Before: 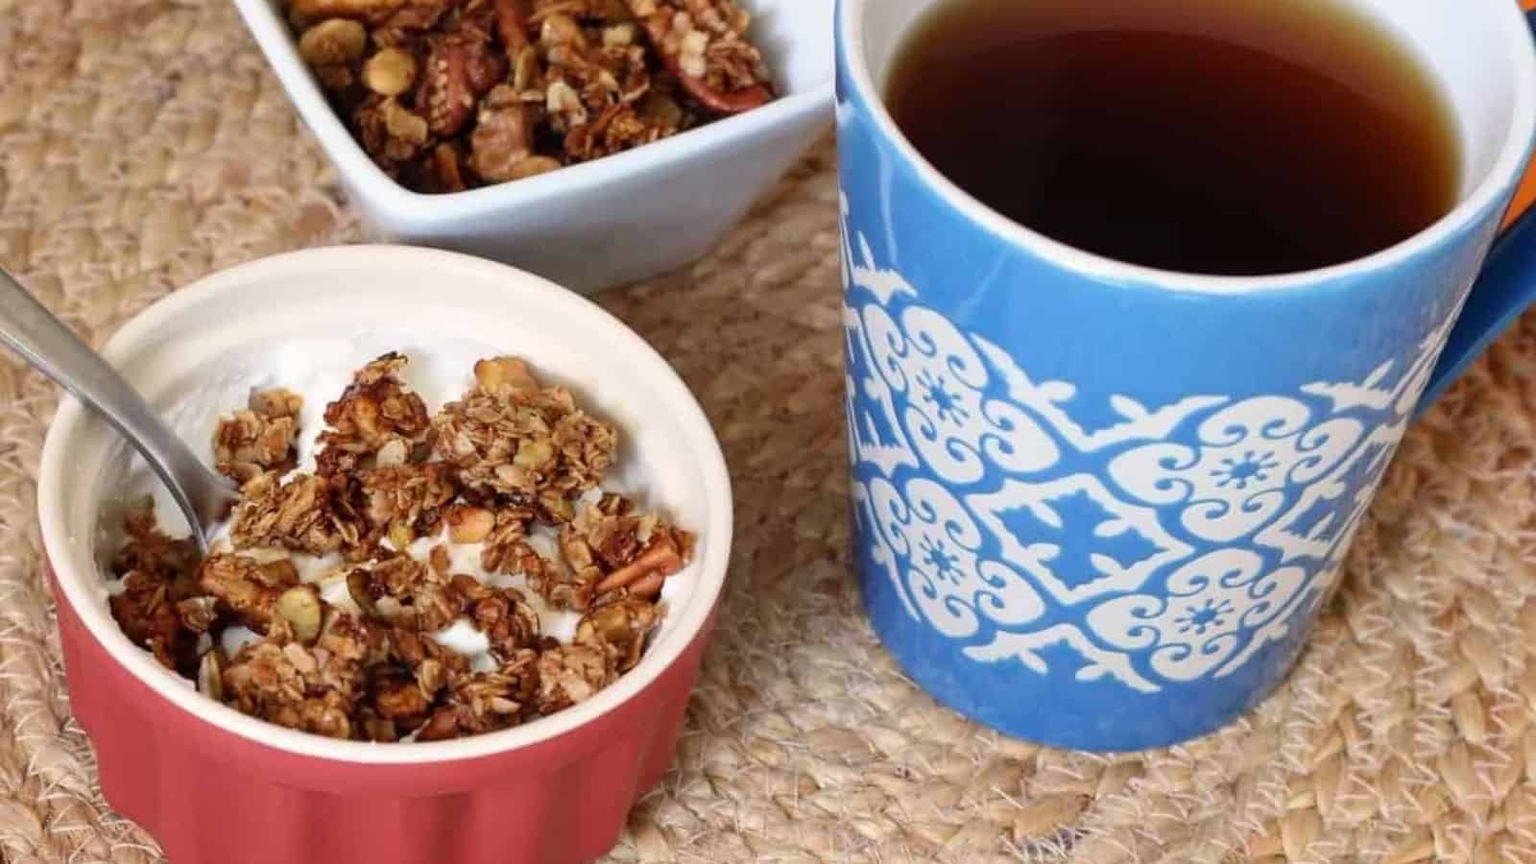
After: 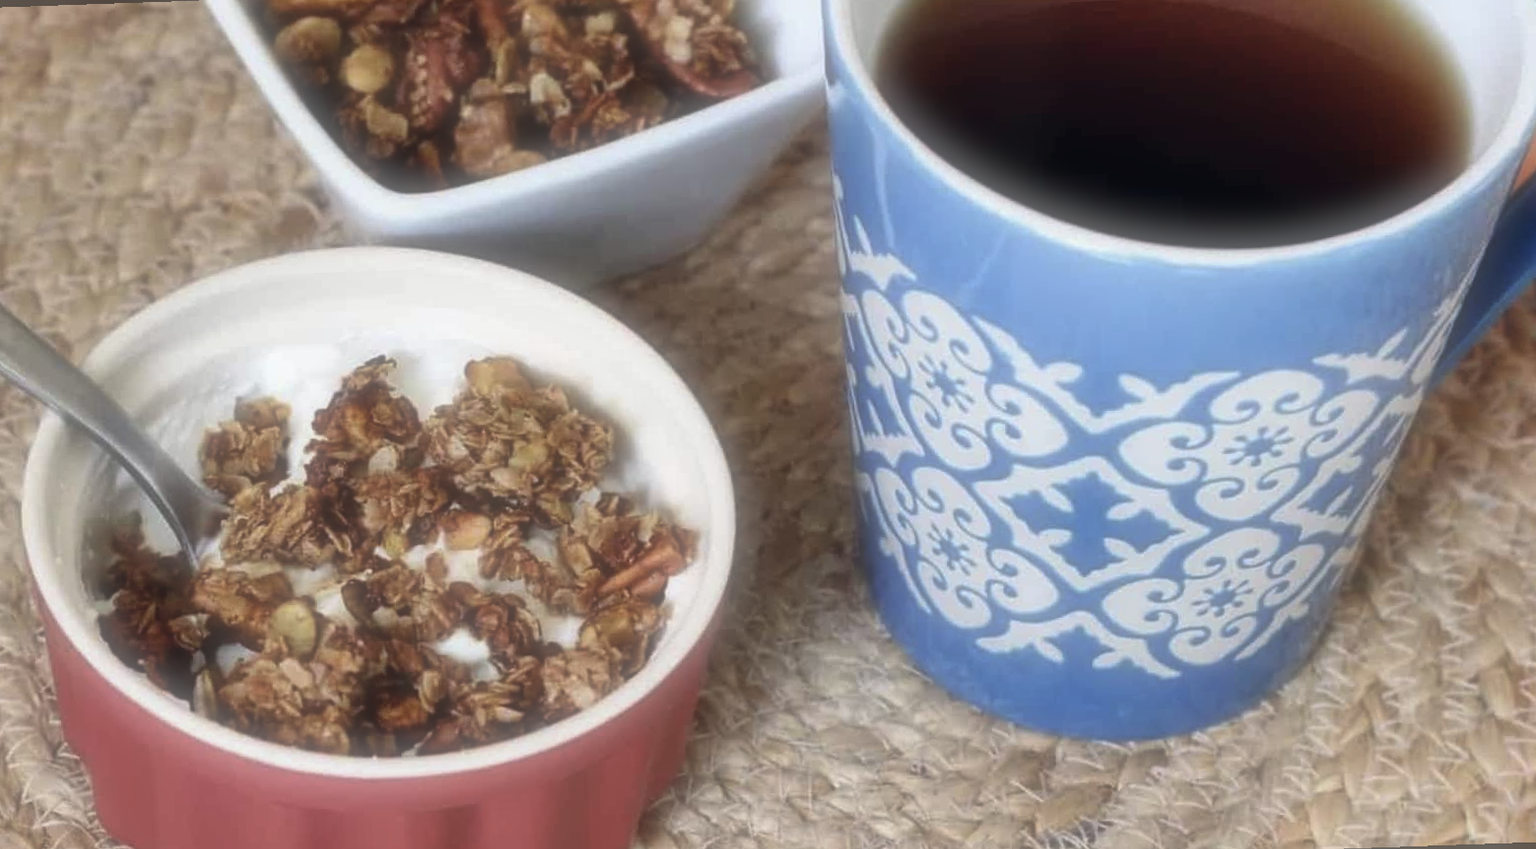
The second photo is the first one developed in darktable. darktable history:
shadows and highlights: radius 108.52, shadows 44.07, highlights -67.8, low approximation 0.01, soften with gaussian
soften: size 60.24%, saturation 65.46%, brightness 0.506 EV, mix 25.7%
color correction: highlights a* 2.75, highlights b* 5, shadows a* -2.04, shadows b* -4.84, saturation 0.8
white balance: red 0.925, blue 1.046
rotate and perspective: rotation -2°, crop left 0.022, crop right 0.978, crop top 0.049, crop bottom 0.951
tone equalizer: on, module defaults
